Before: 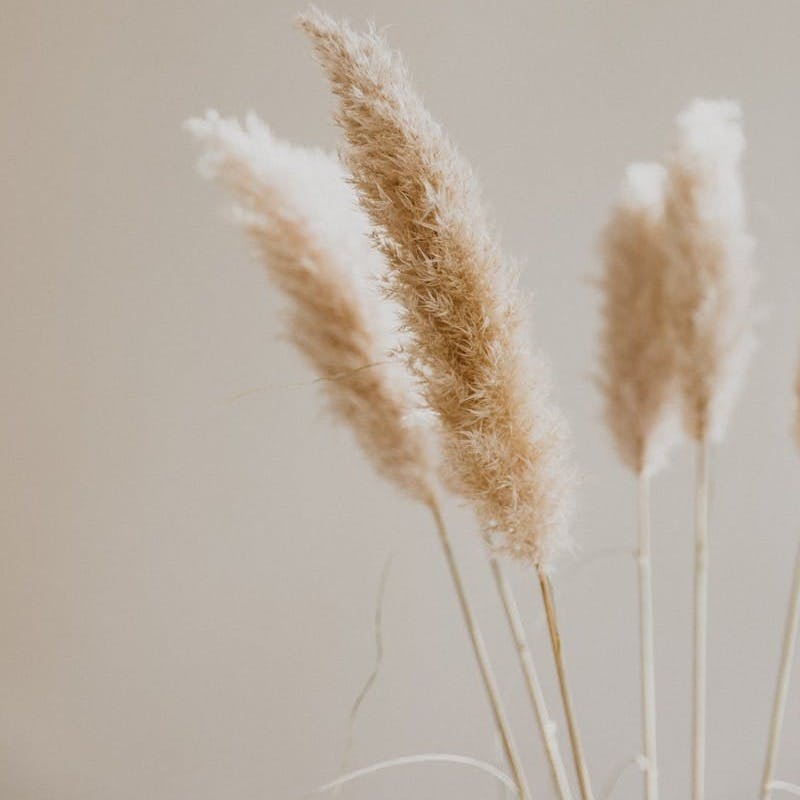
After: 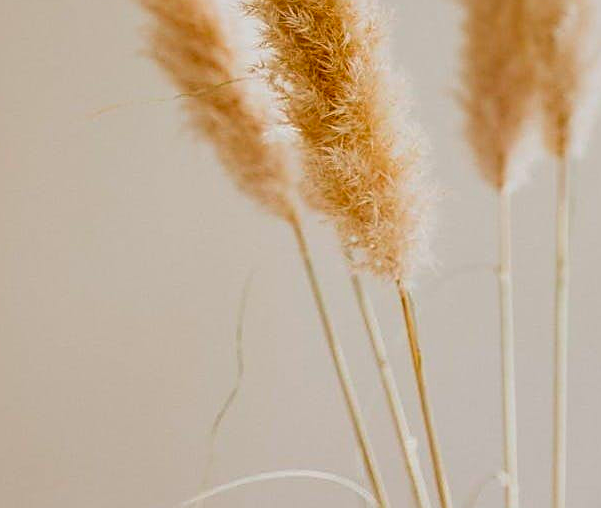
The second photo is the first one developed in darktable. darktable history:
color correction: highlights b* -0.049, saturation 1.77
sharpen: on, module defaults
crop and rotate: left 17.441%, top 35.617%, right 7.324%, bottom 0.83%
